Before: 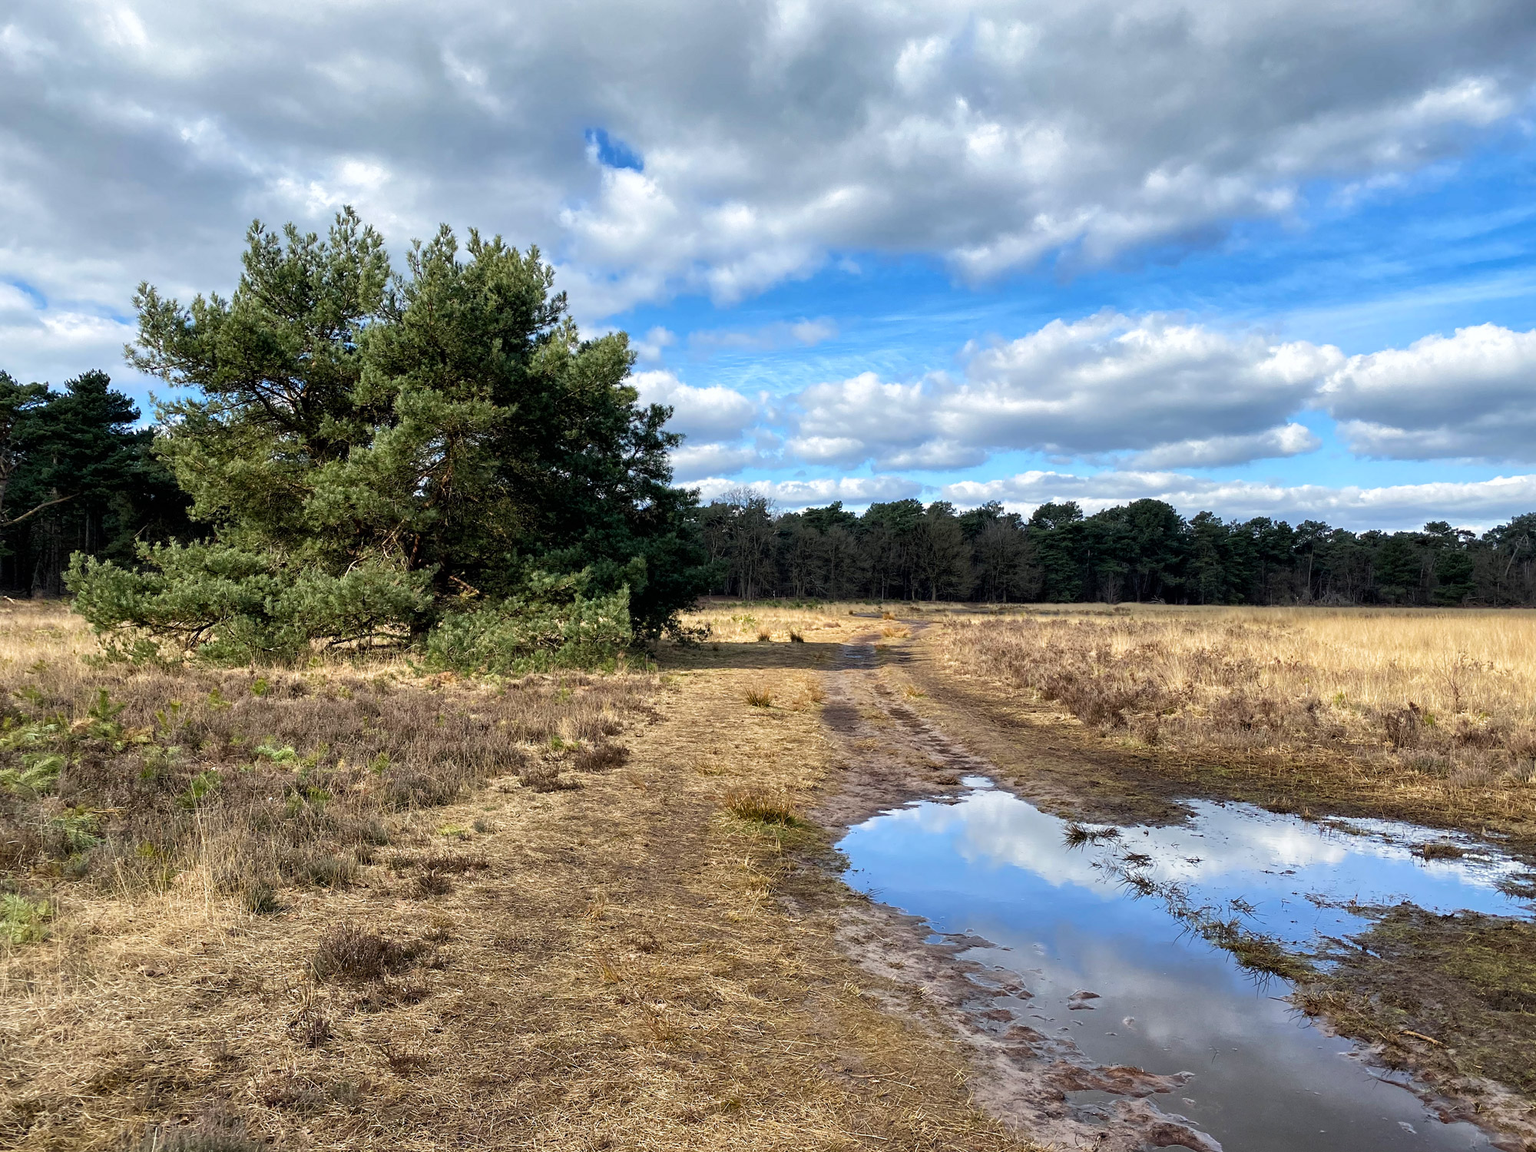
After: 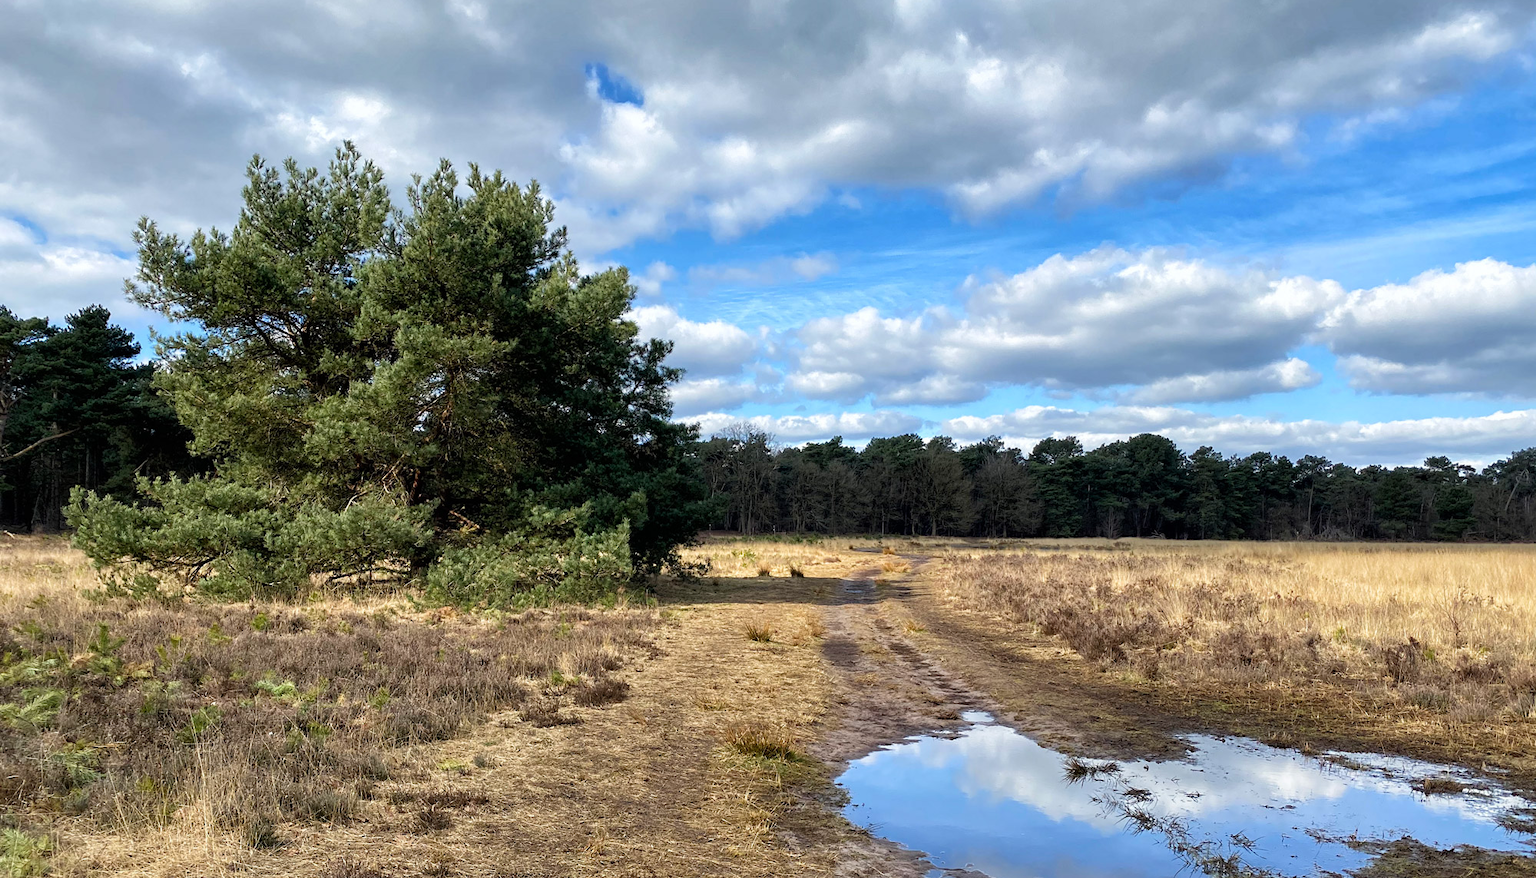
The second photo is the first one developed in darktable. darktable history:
crop: top 5.732%, bottom 17.979%
